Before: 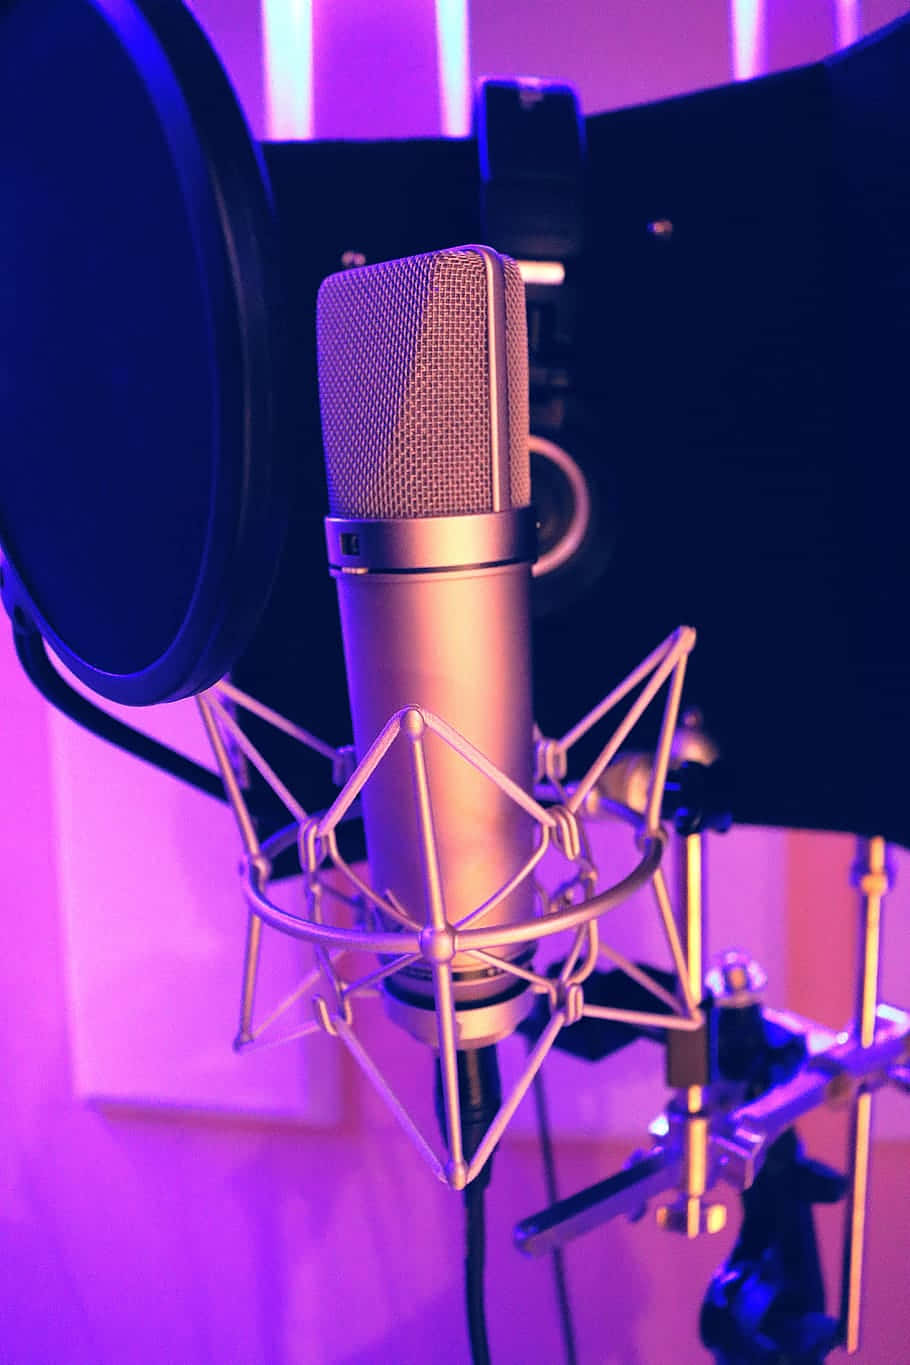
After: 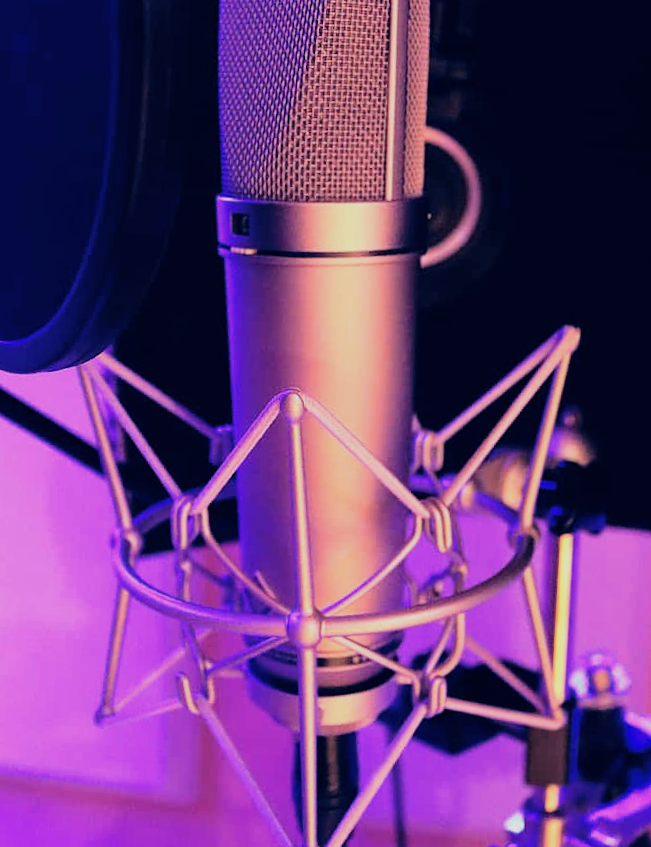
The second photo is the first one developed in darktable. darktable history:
filmic rgb: black relative exposure -5 EV, hardness 2.88, contrast 1.2
crop and rotate: angle -3.37°, left 9.79%, top 20.73%, right 12.42%, bottom 11.82%
